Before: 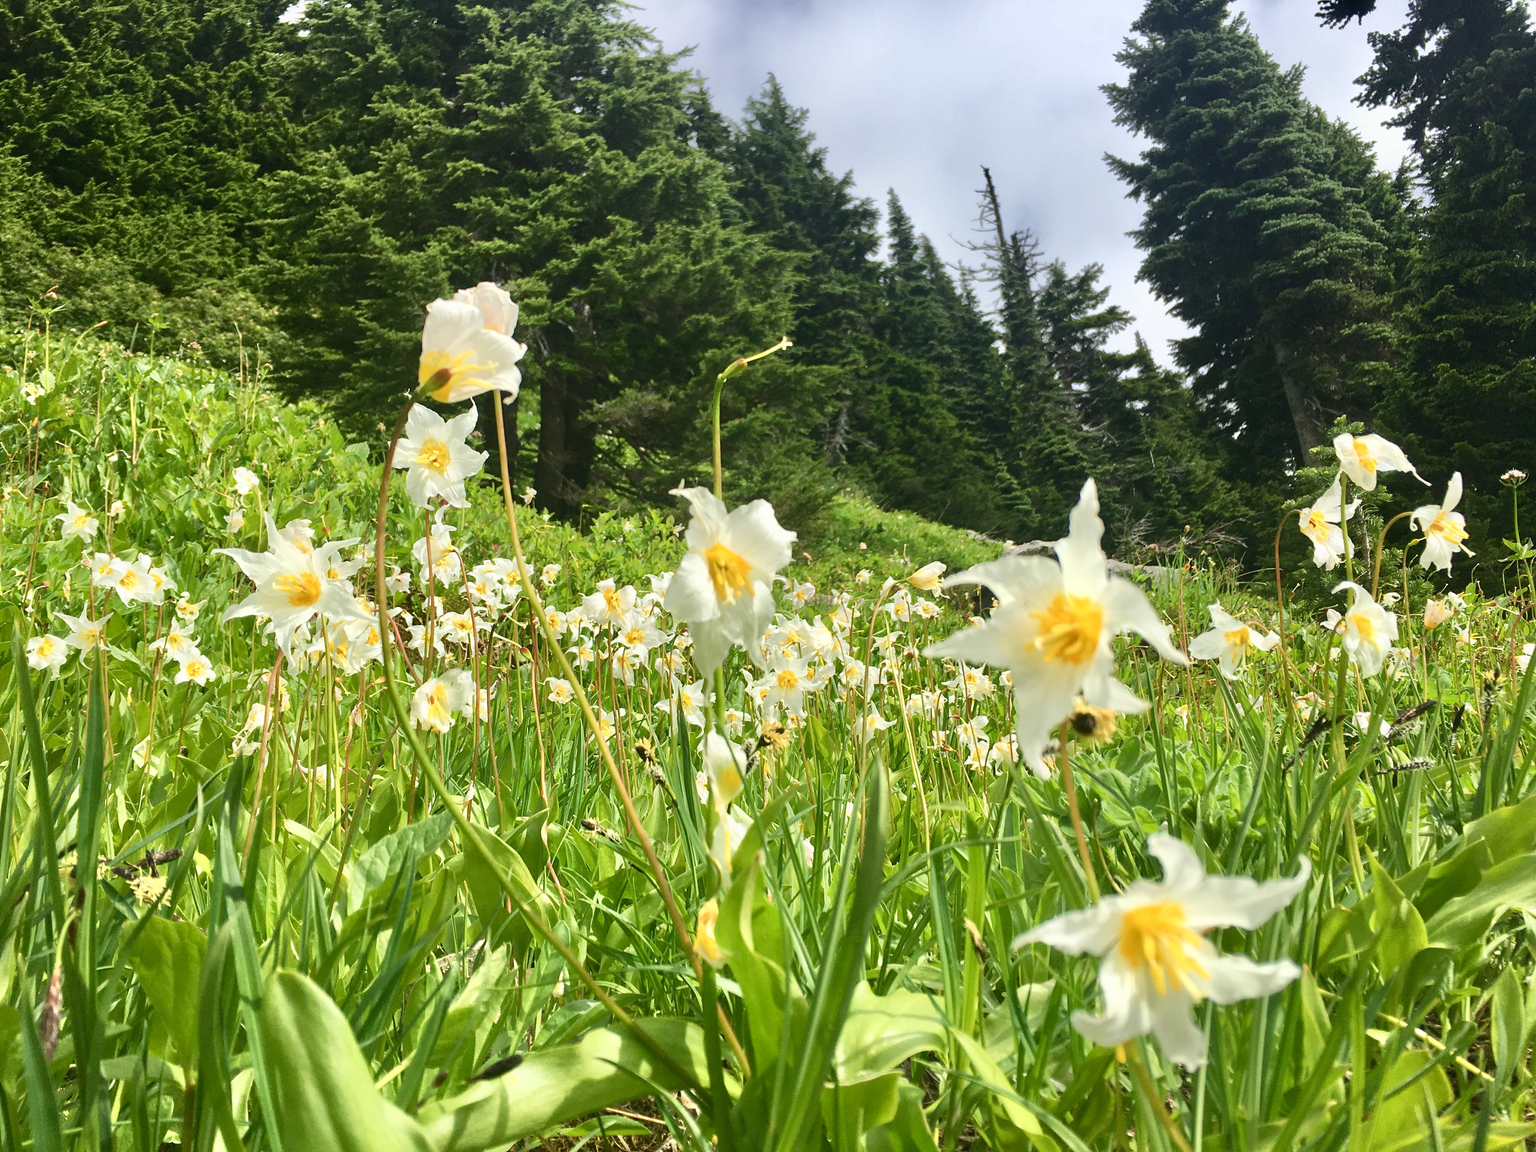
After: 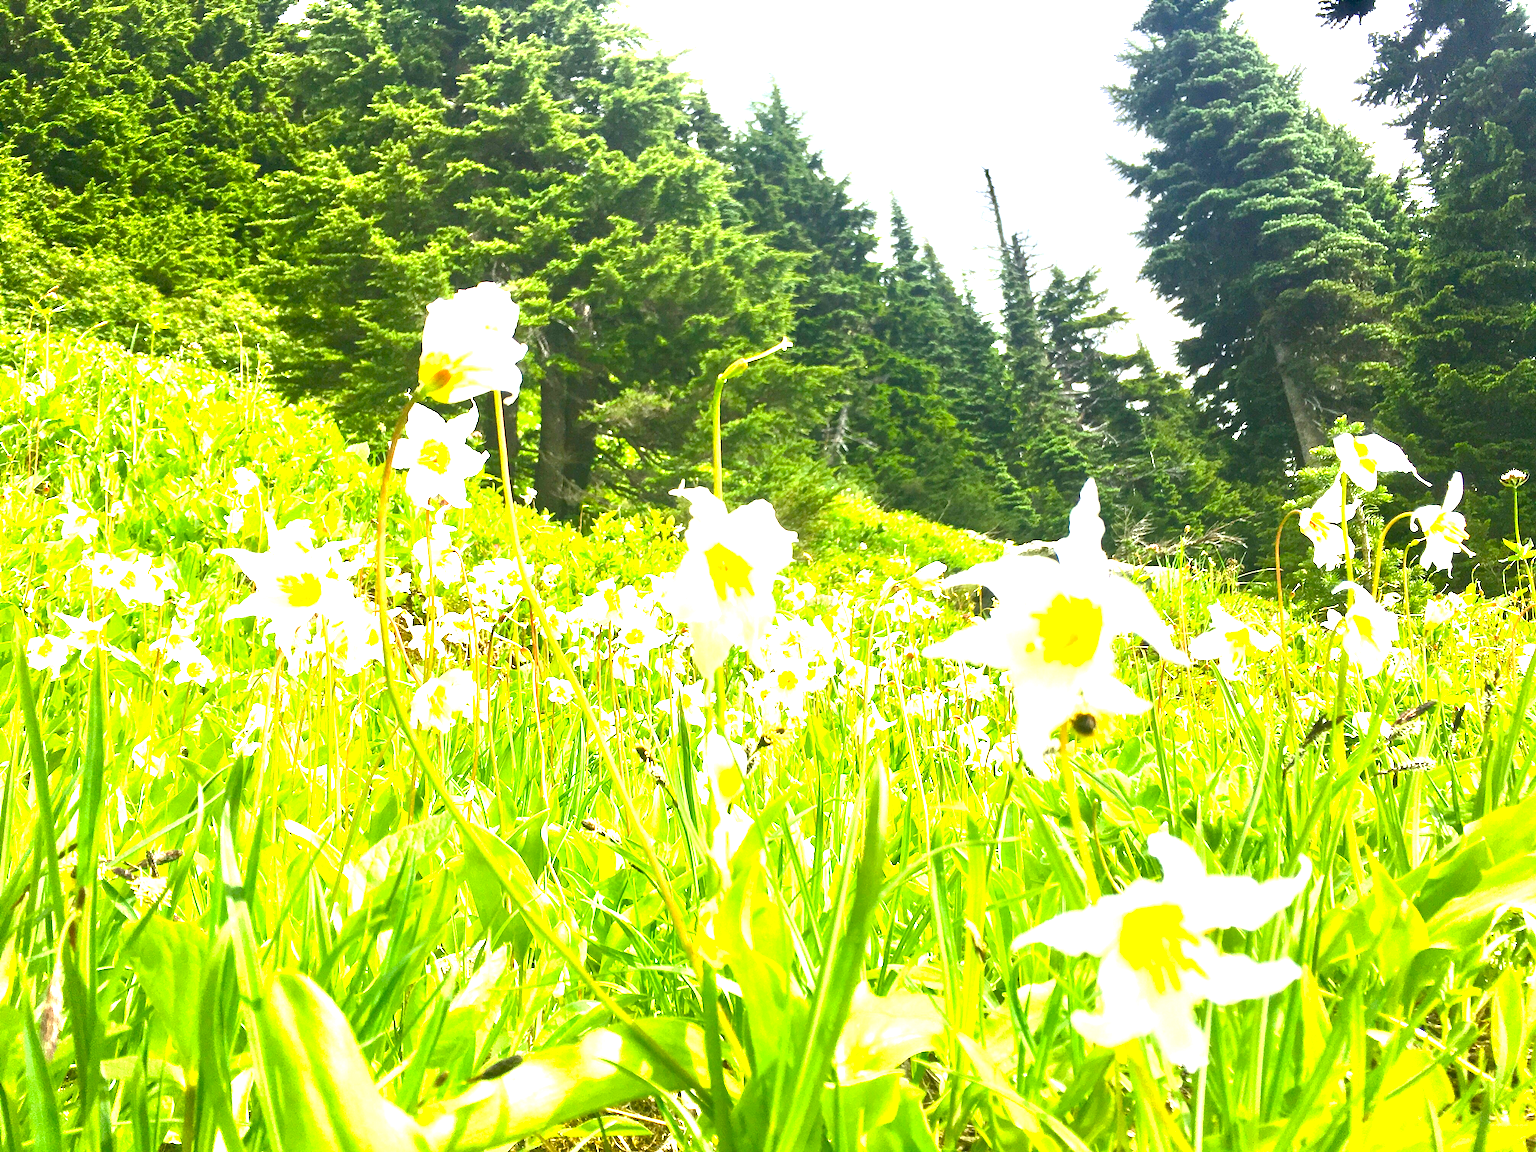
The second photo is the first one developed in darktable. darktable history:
exposure: exposure 2 EV, compensate exposure bias true, compensate highlight preservation false
color balance: output saturation 120%
